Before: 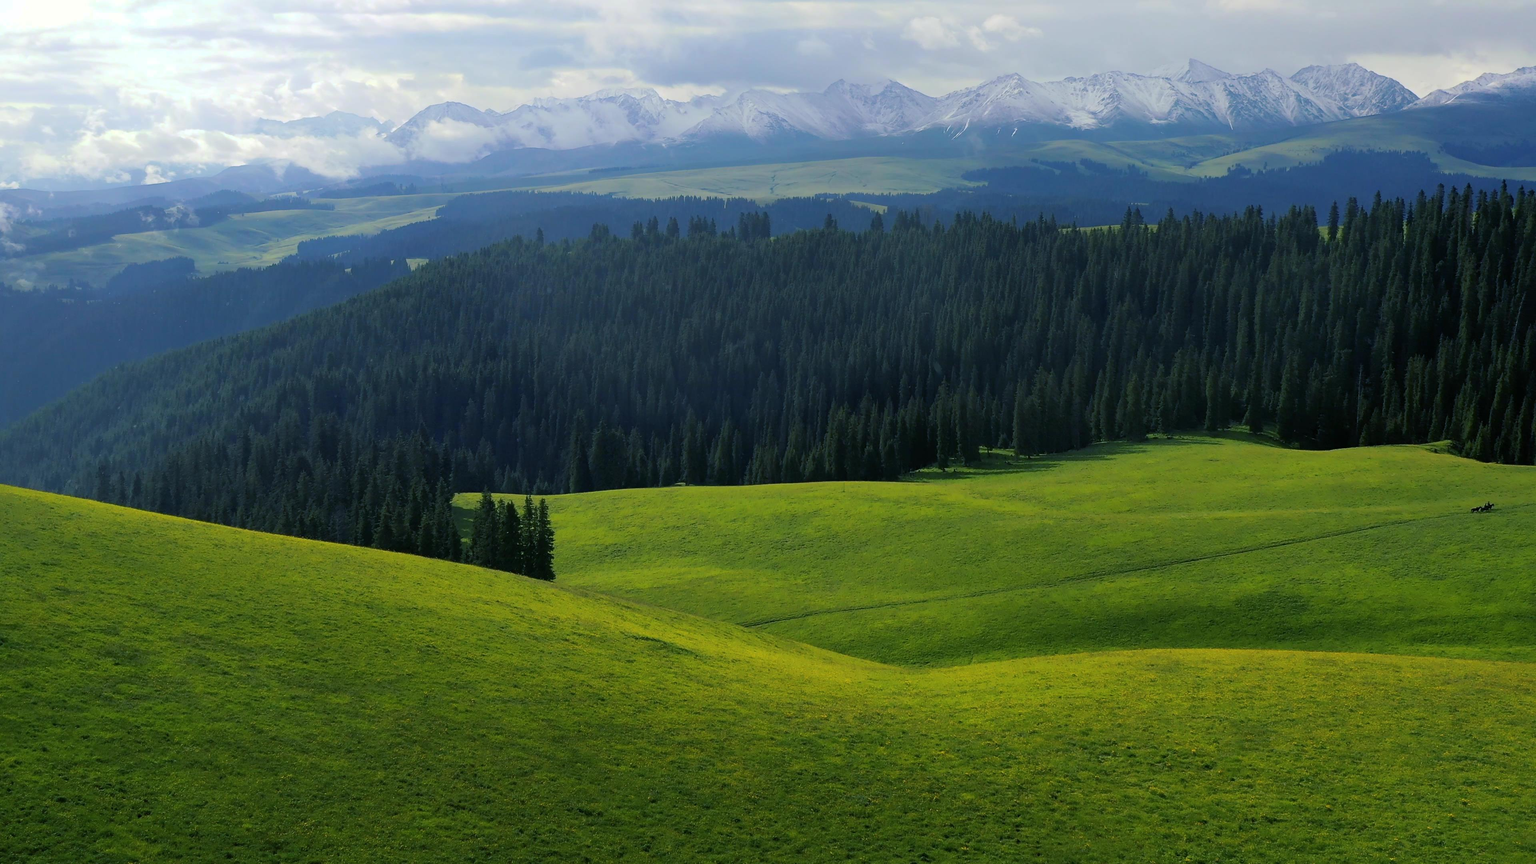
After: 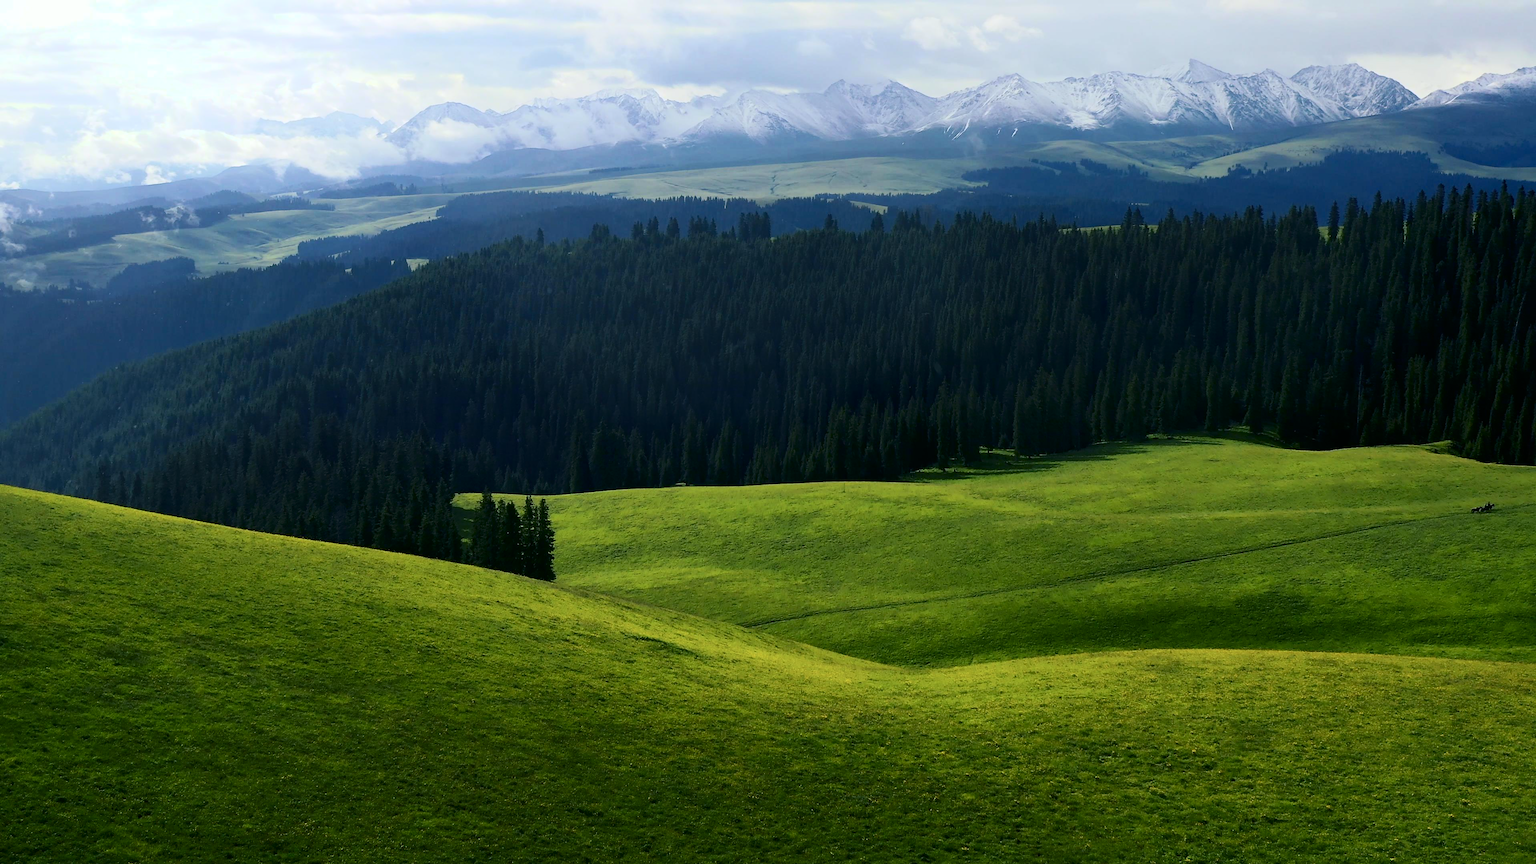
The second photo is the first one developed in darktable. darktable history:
contrast brightness saturation: contrast 0.28
white balance: red 0.986, blue 1.01
